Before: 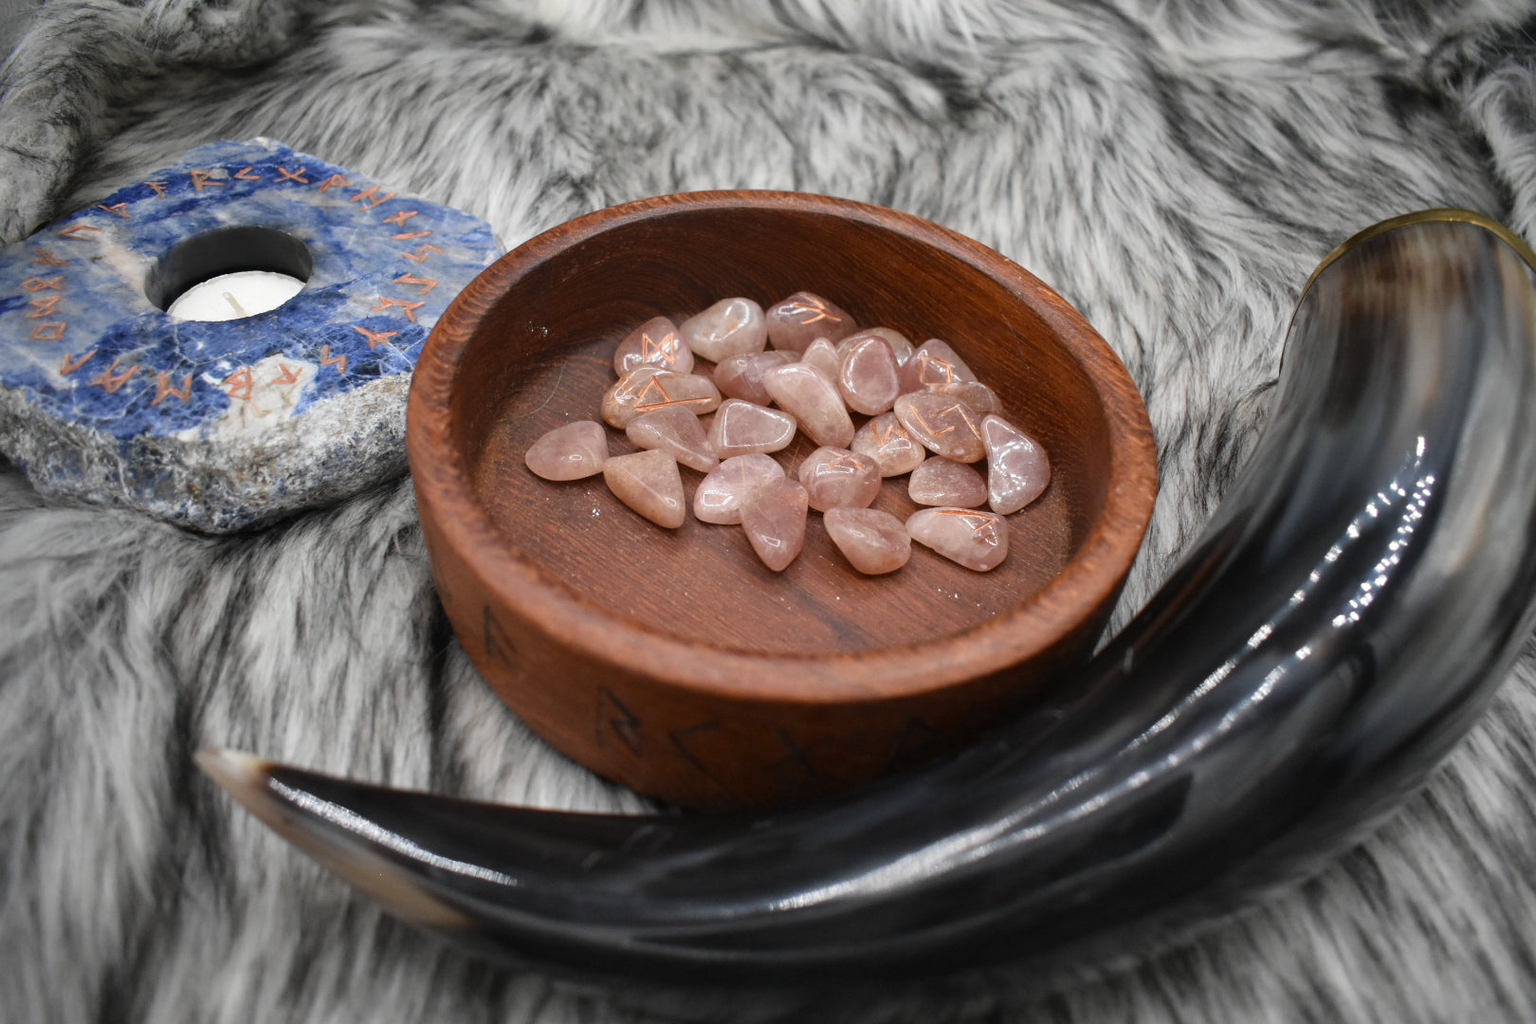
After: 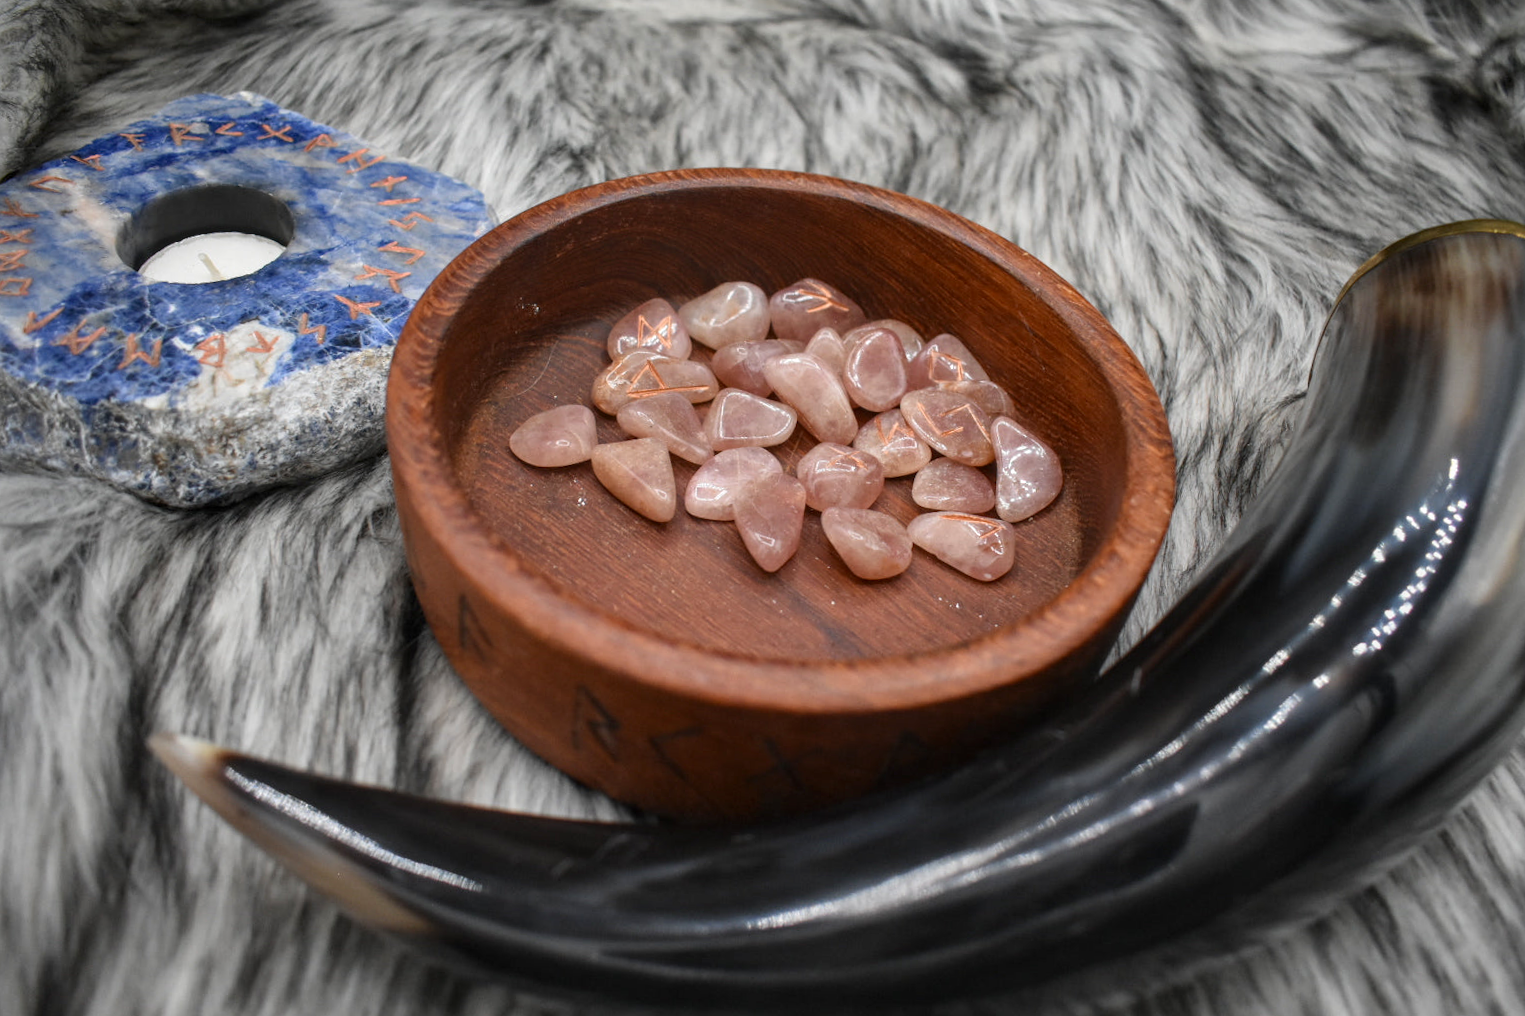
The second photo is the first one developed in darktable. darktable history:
local contrast: detail 116%
crop and rotate: angle -2.41°
contrast brightness saturation: saturation 0.1
